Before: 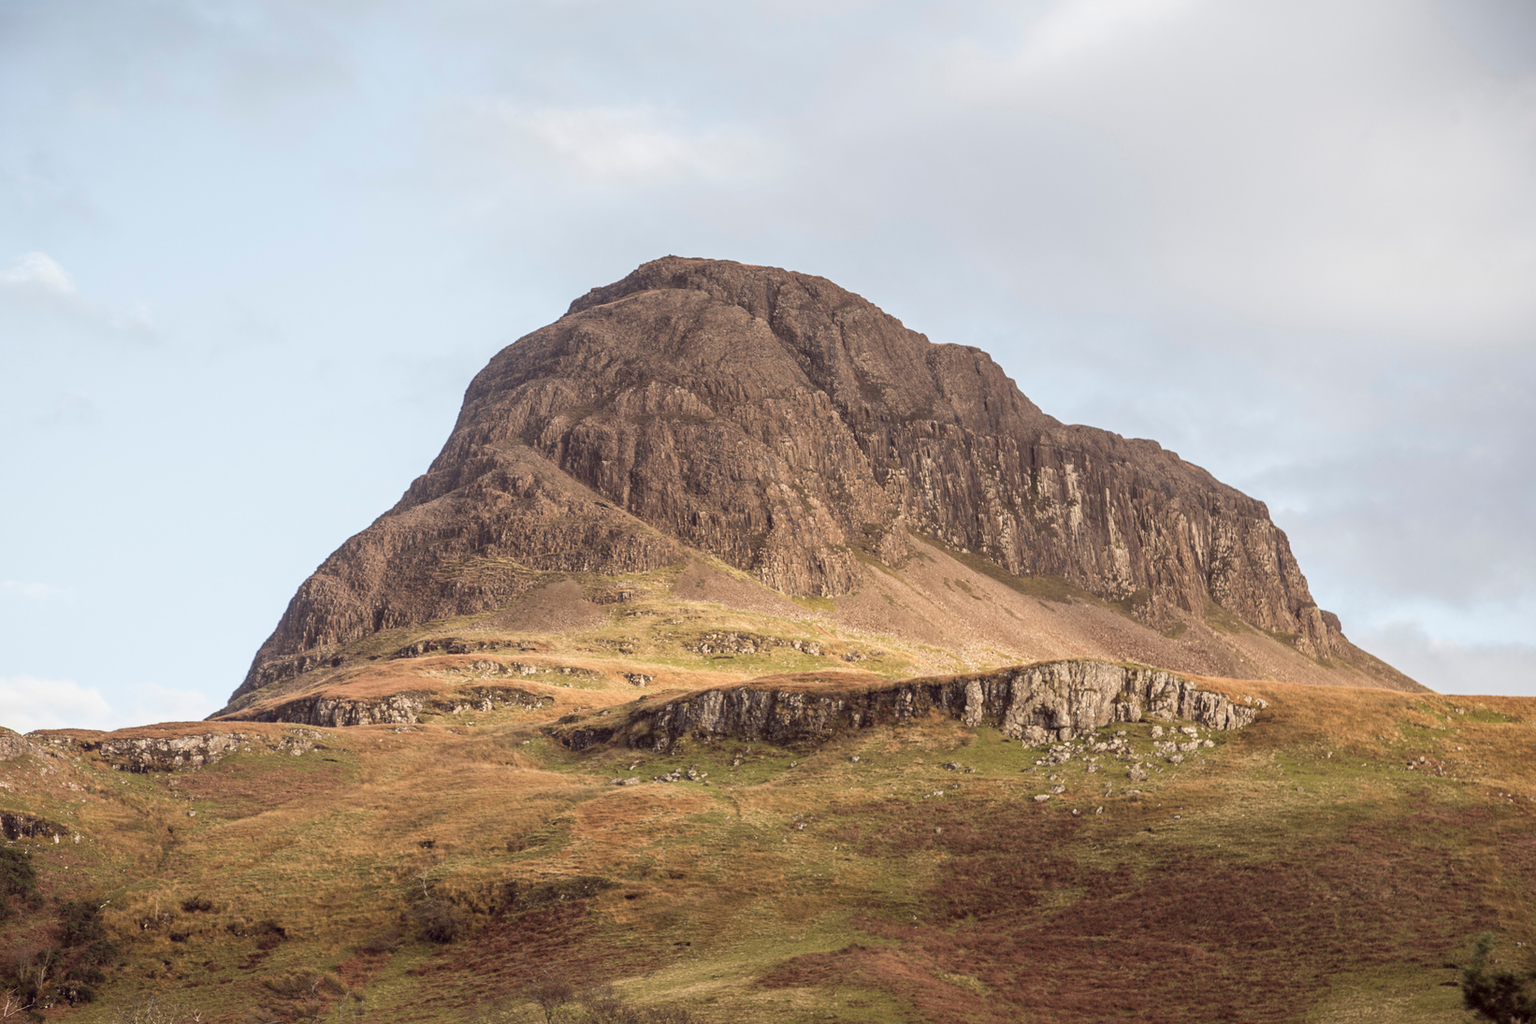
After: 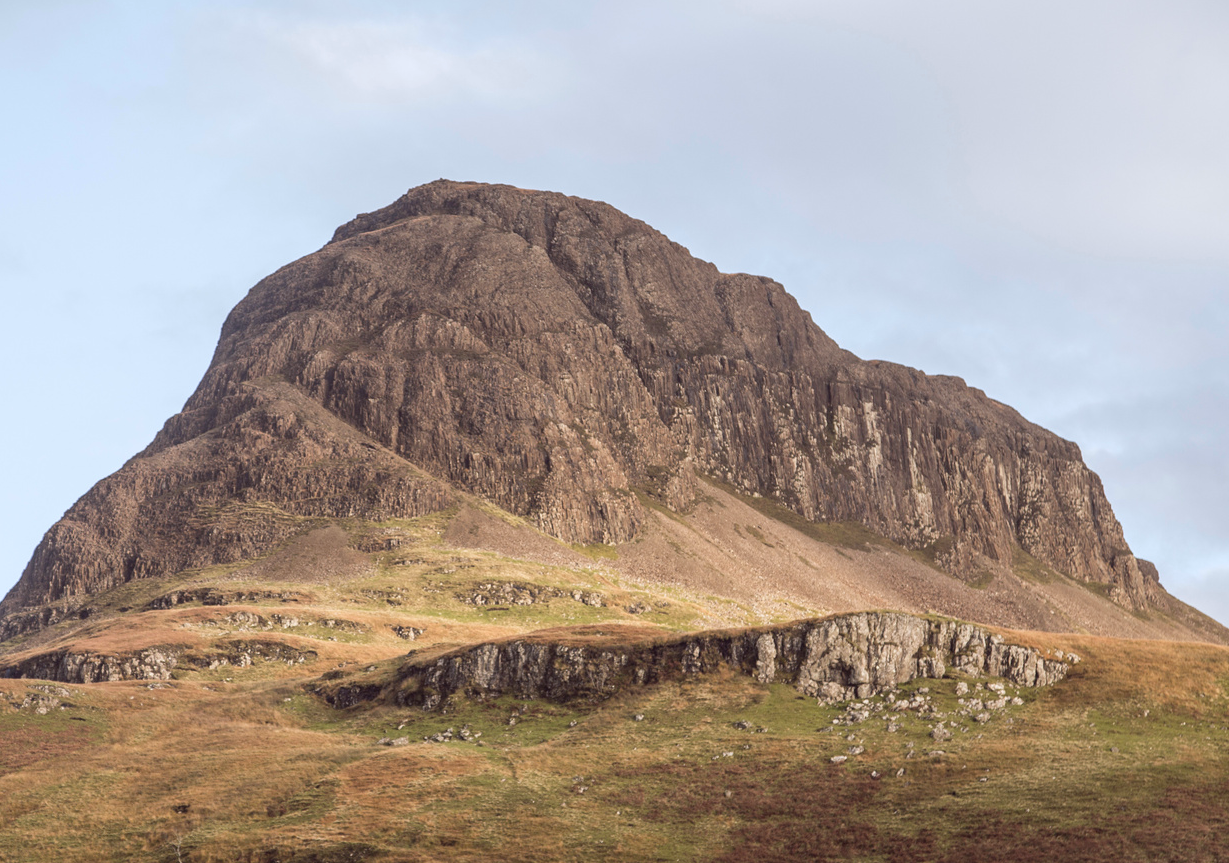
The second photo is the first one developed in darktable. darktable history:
crop: left 16.768%, top 8.653%, right 8.362%, bottom 12.485%
white balance: red 0.976, blue 1.04
